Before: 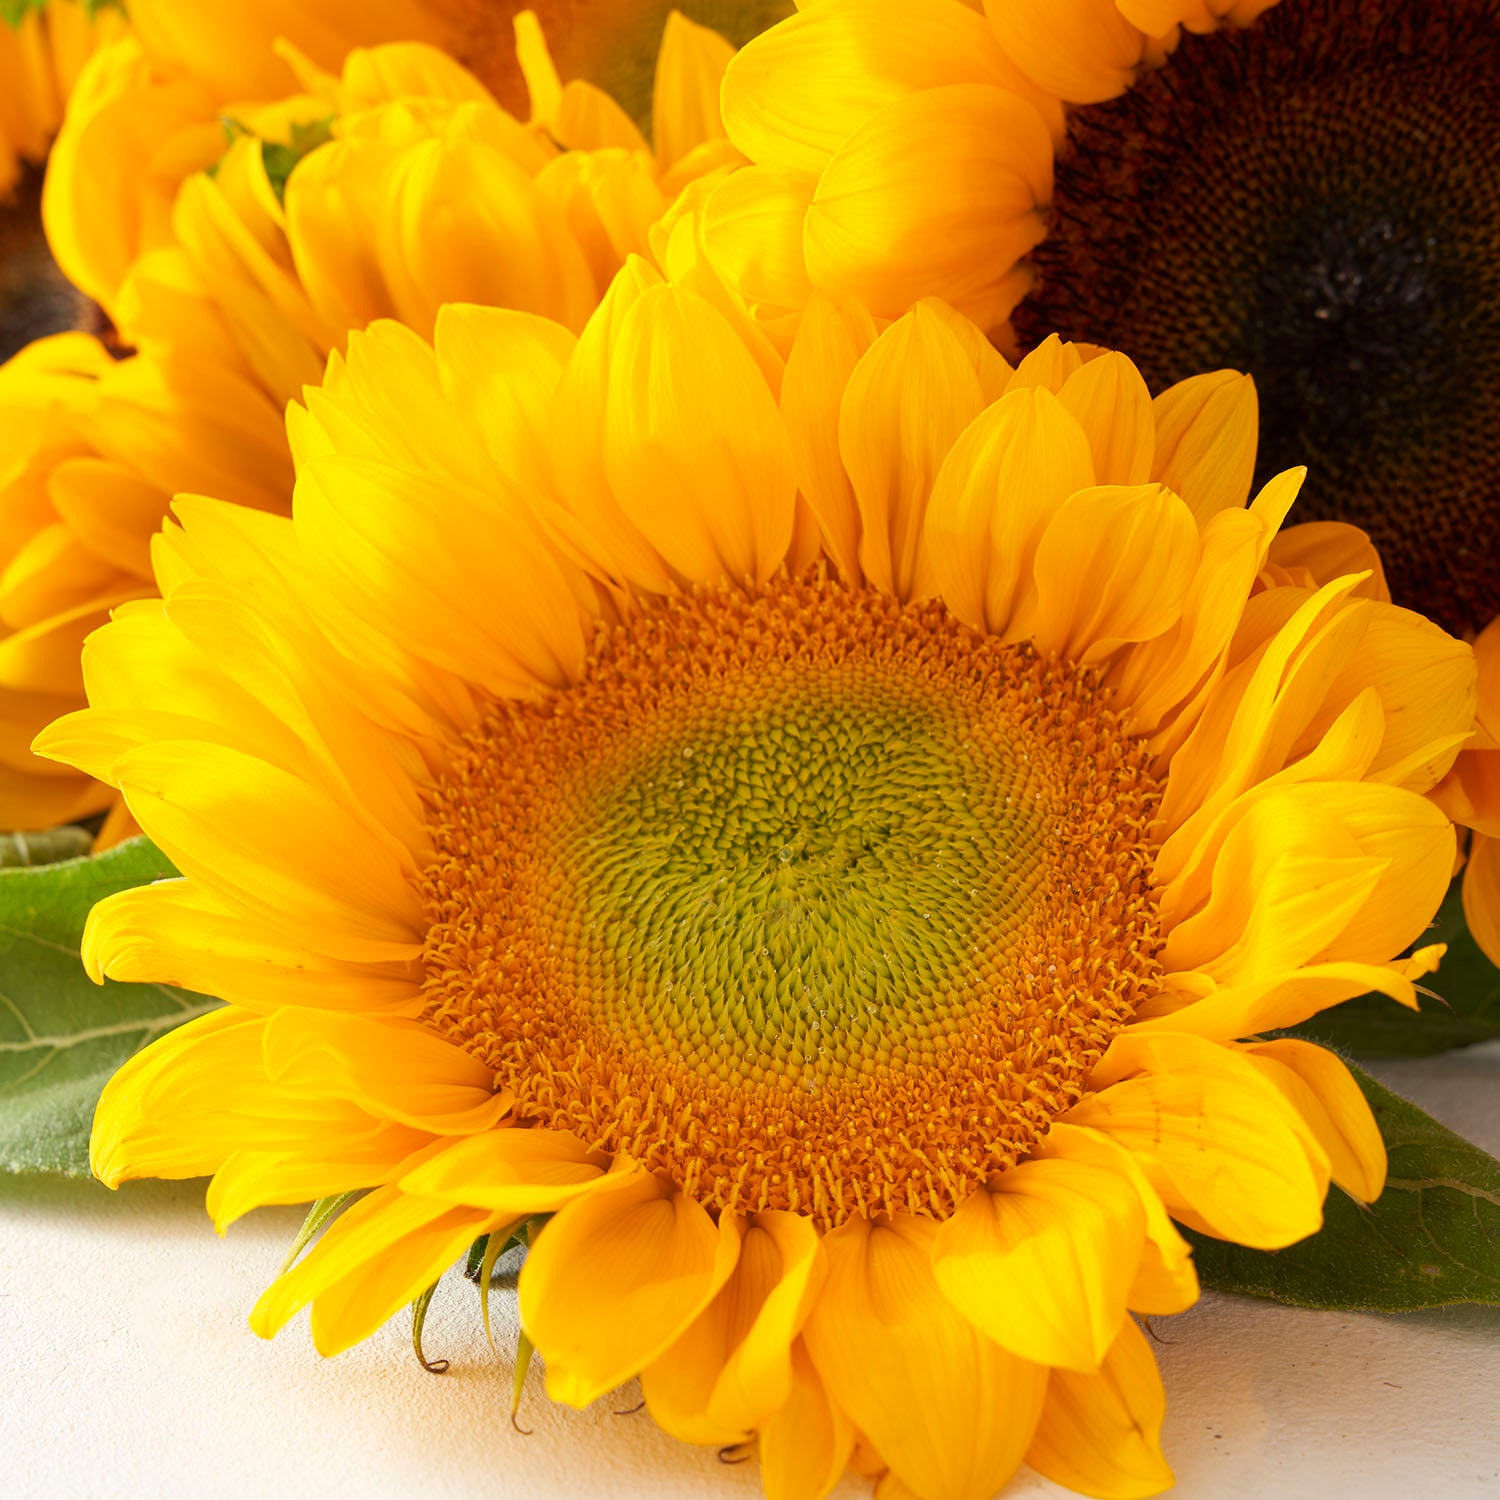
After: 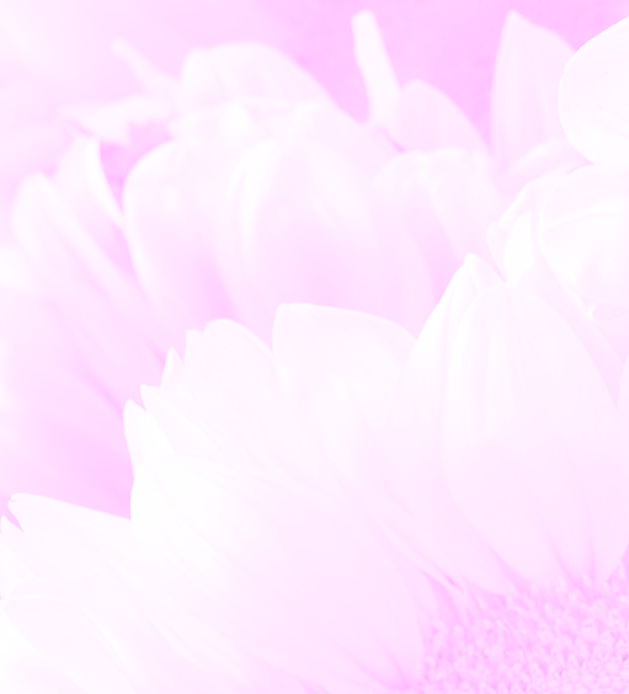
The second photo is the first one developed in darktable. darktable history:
colorize: hue 331.2°, saturation 75%, source mix 30.28%, lightness 70.52%, version 1
crop and rotate: left 10.817%, top 0.062%, right 47.194%, bottom 53.626%
exposure: exposure 1.223 EV, compensate highlight preservation false
color zones: curves: ch1 [(0.238, 0.163) (0.476, 0.2) (0.733, 0.322) (0.848, 0.134)]
